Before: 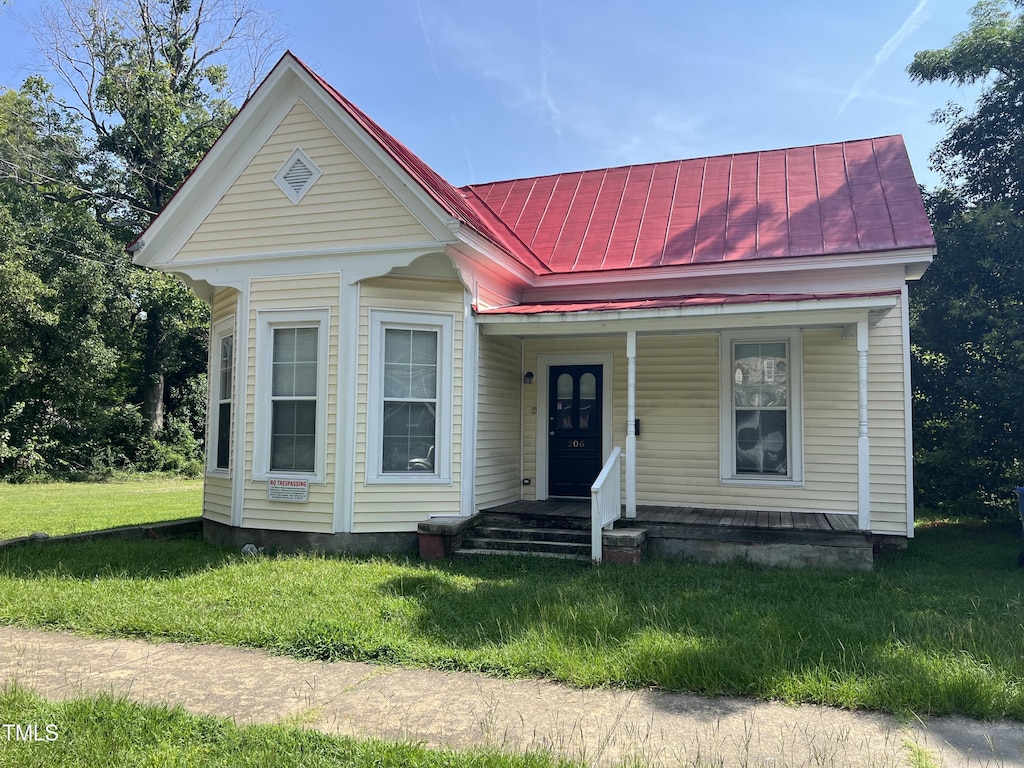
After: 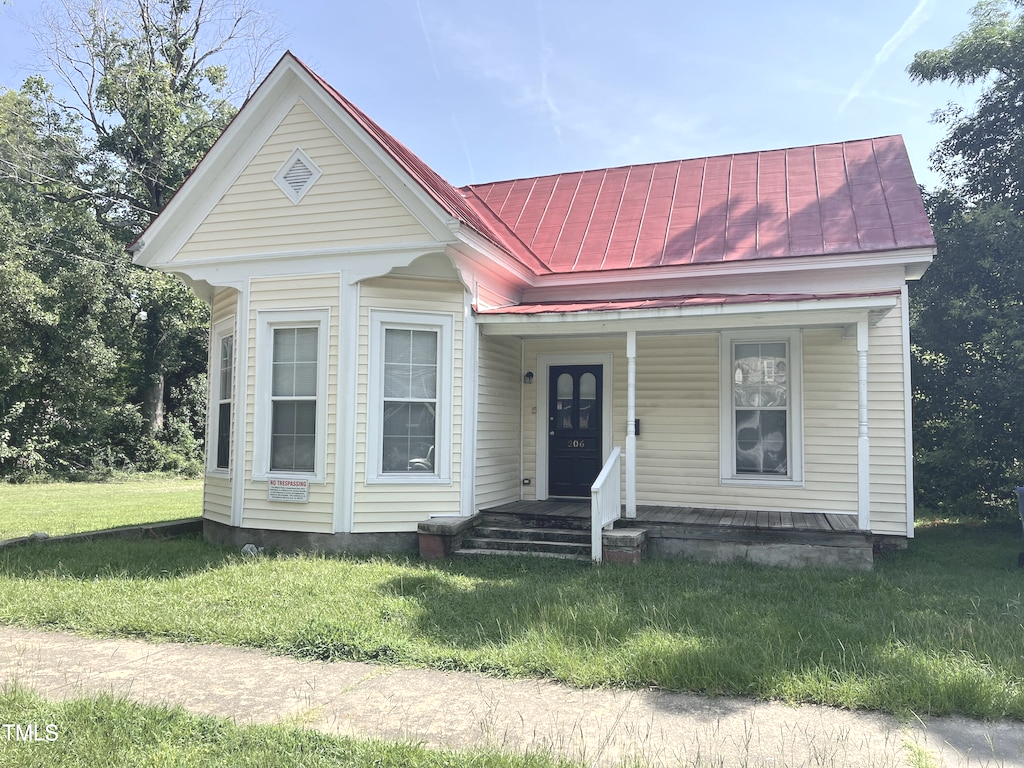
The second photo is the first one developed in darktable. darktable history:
exposure: black level correction 0.001, exposure 0.955 EV, compensate exposure bias true, compensate highlight preservation false
contrast brightness saturation: contrast -0.26, saturation -0.43
